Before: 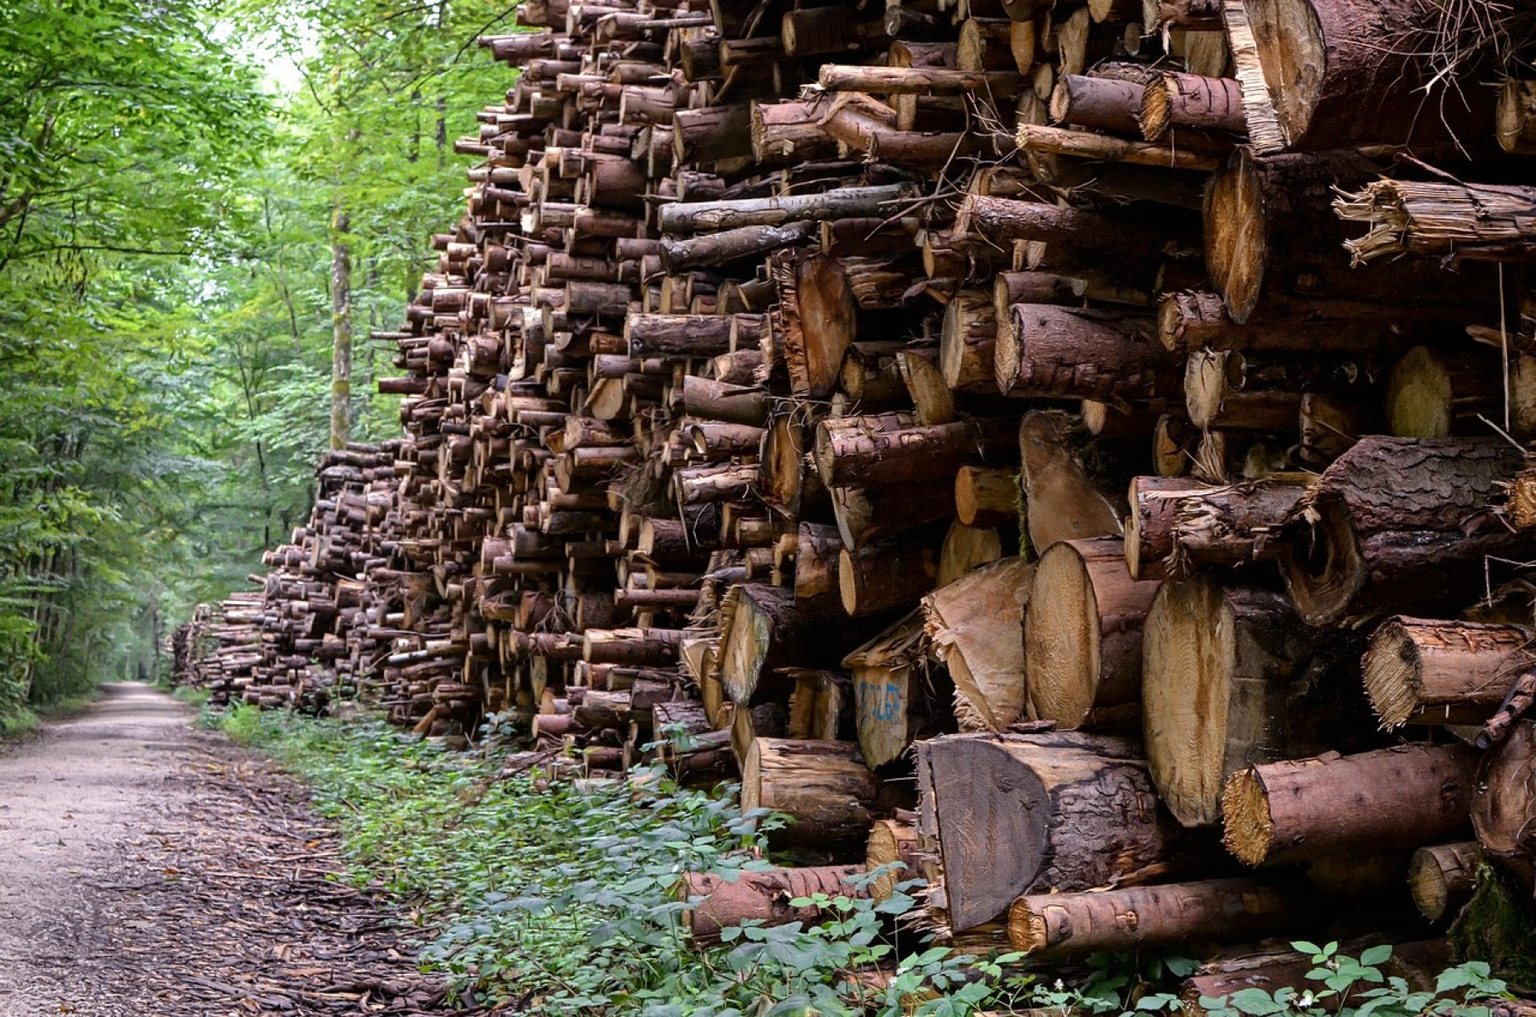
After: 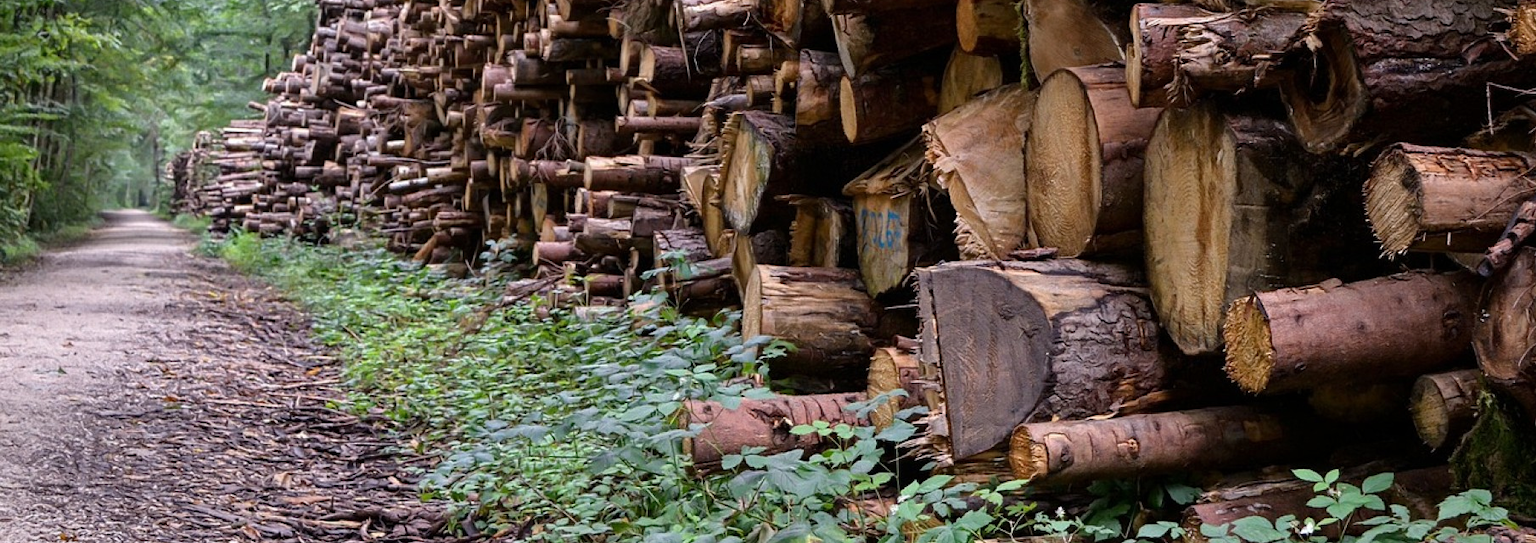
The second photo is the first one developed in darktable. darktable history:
crop and rotate: top 46.577%, right 0.097%
